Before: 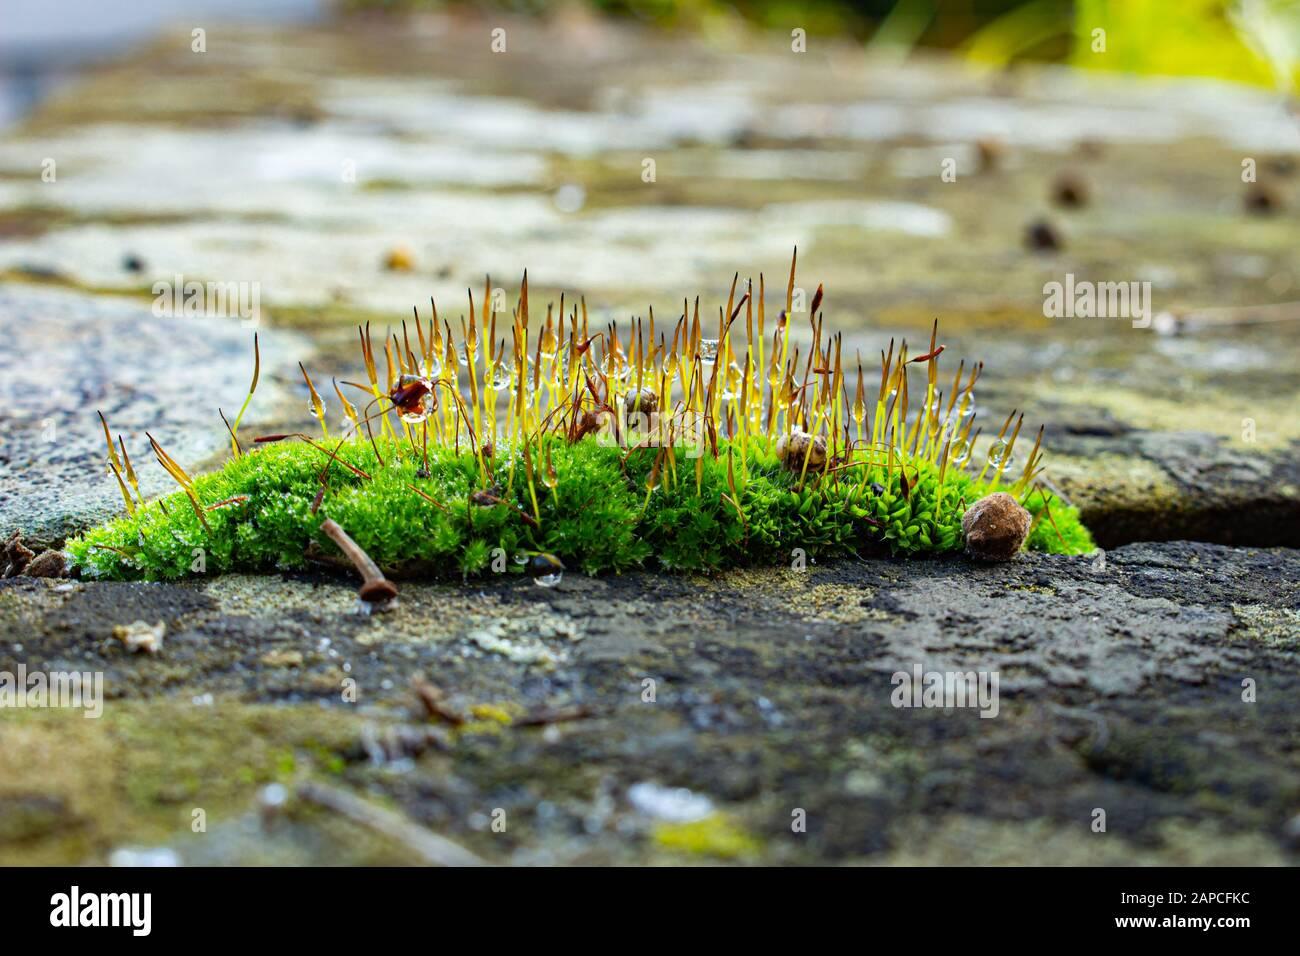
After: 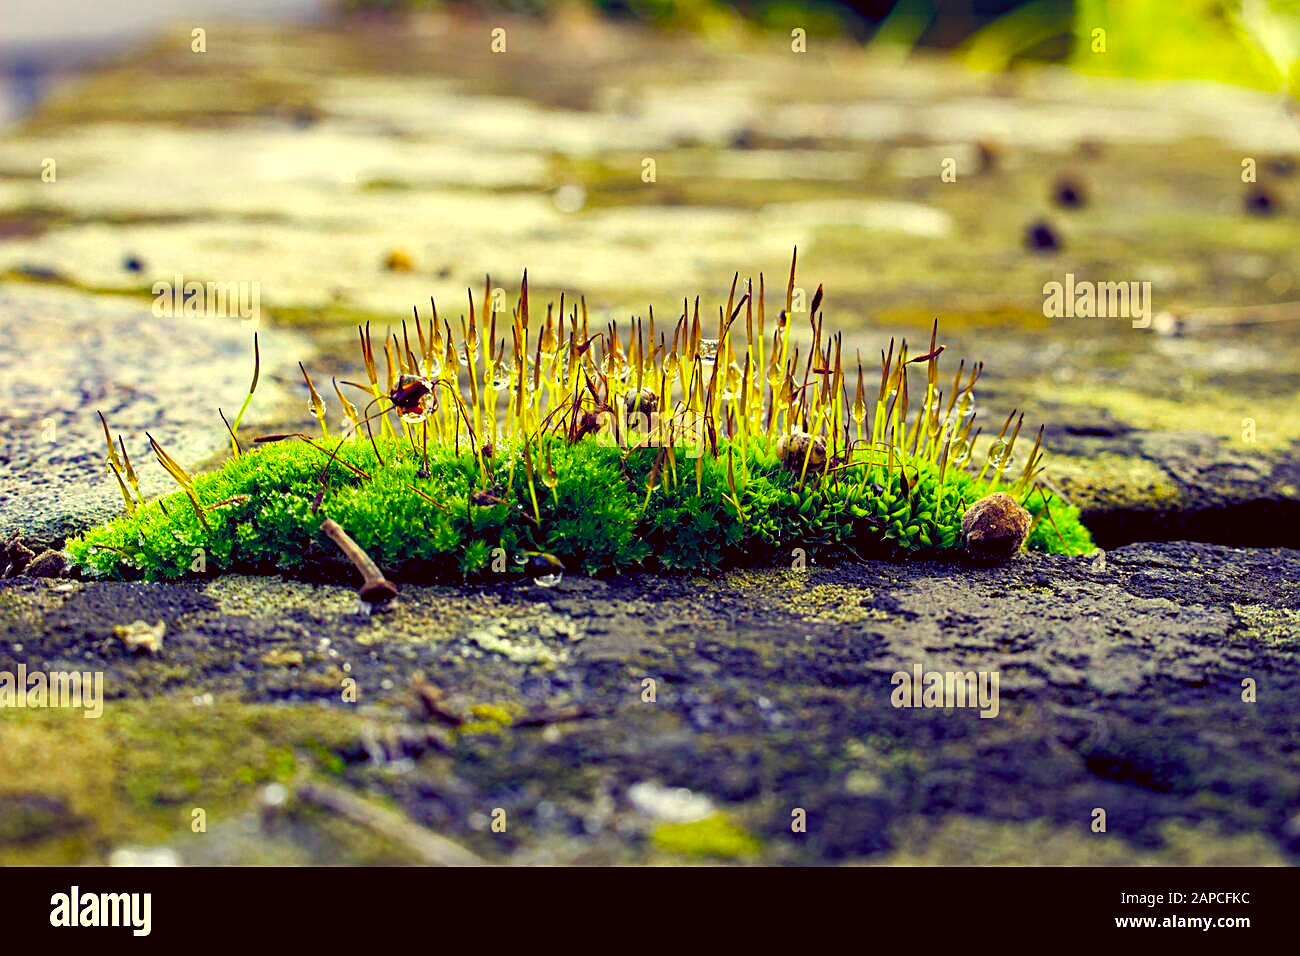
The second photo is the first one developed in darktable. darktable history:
sharpen: on, module defaults
color balance rgb: shadows lift › luminance -41.13%, shadows lift › chroma 14.13%, shadows lift › hue 260°, power › luminance -3.76%, power › chroma 0.56%, power › hue 40.37°, highlights gain › luminance 16.81%, highlights gain › chroma 2.94%, highlights gain › hue 260°, global offset › luminance -0.29%, global offset › chroma 0.31%, global offset › hue 260°, perceptual saturation grading › global saturation 20%, perceptual saturation grading › highlights -13.92%, perceptual saturation grading › shadows 50%
color correction: highlights a* -0.482, highlights b* 40, shadows a* 9.8, shadows b* -0.161
